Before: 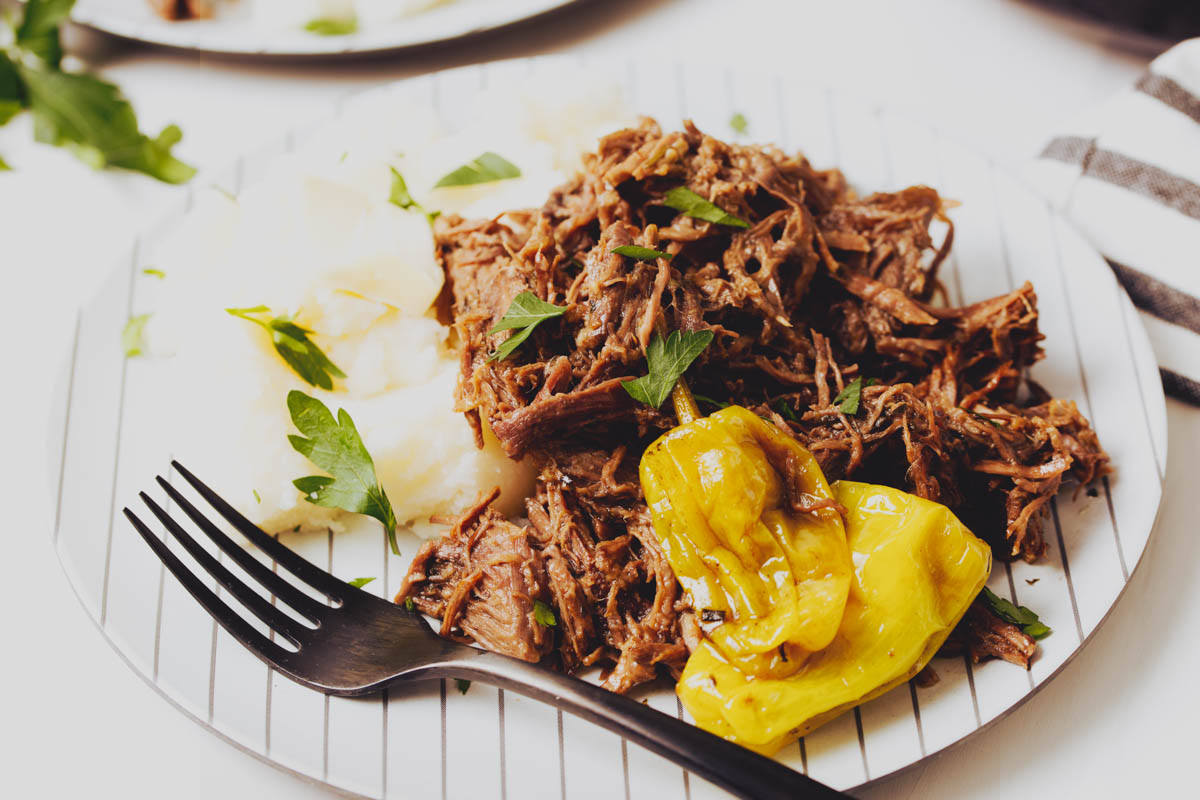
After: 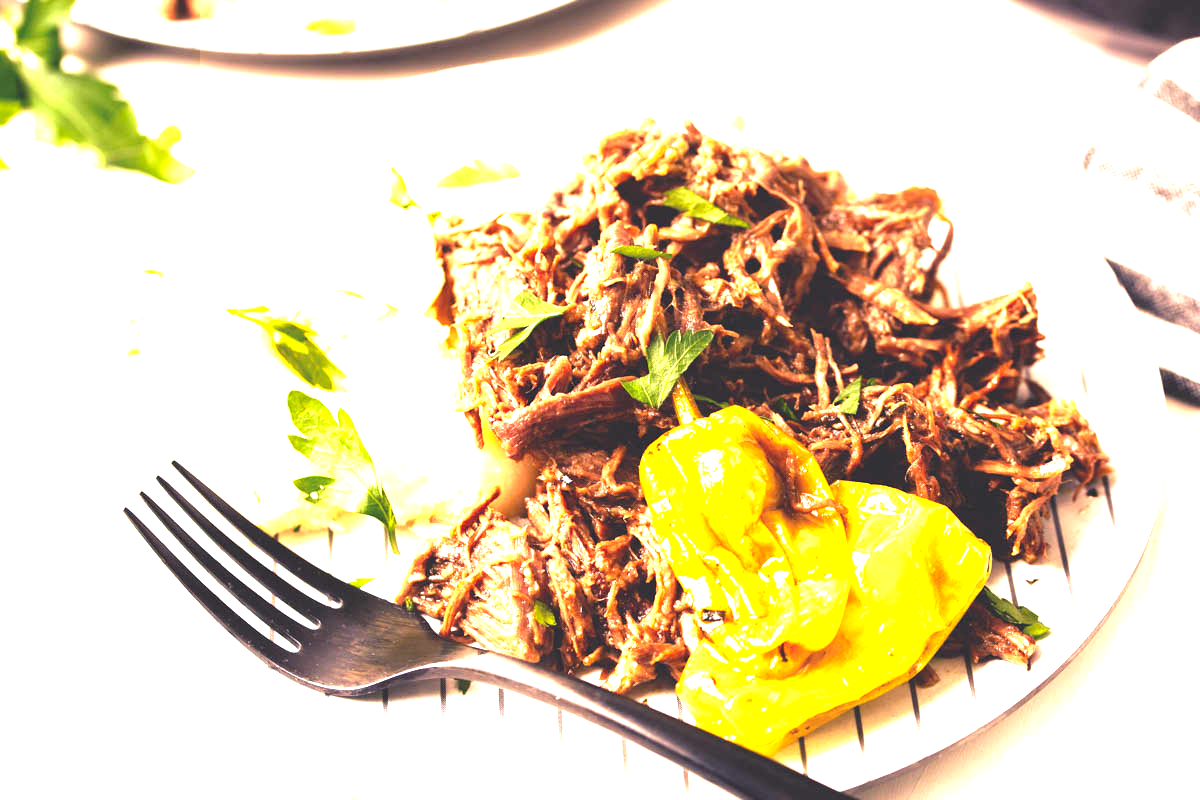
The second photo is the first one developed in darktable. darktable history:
exposure: black level correction 0, exposure 0.9 EV, compensate highlight preservation false
levels: levels [0, 0.374, 0.749]
